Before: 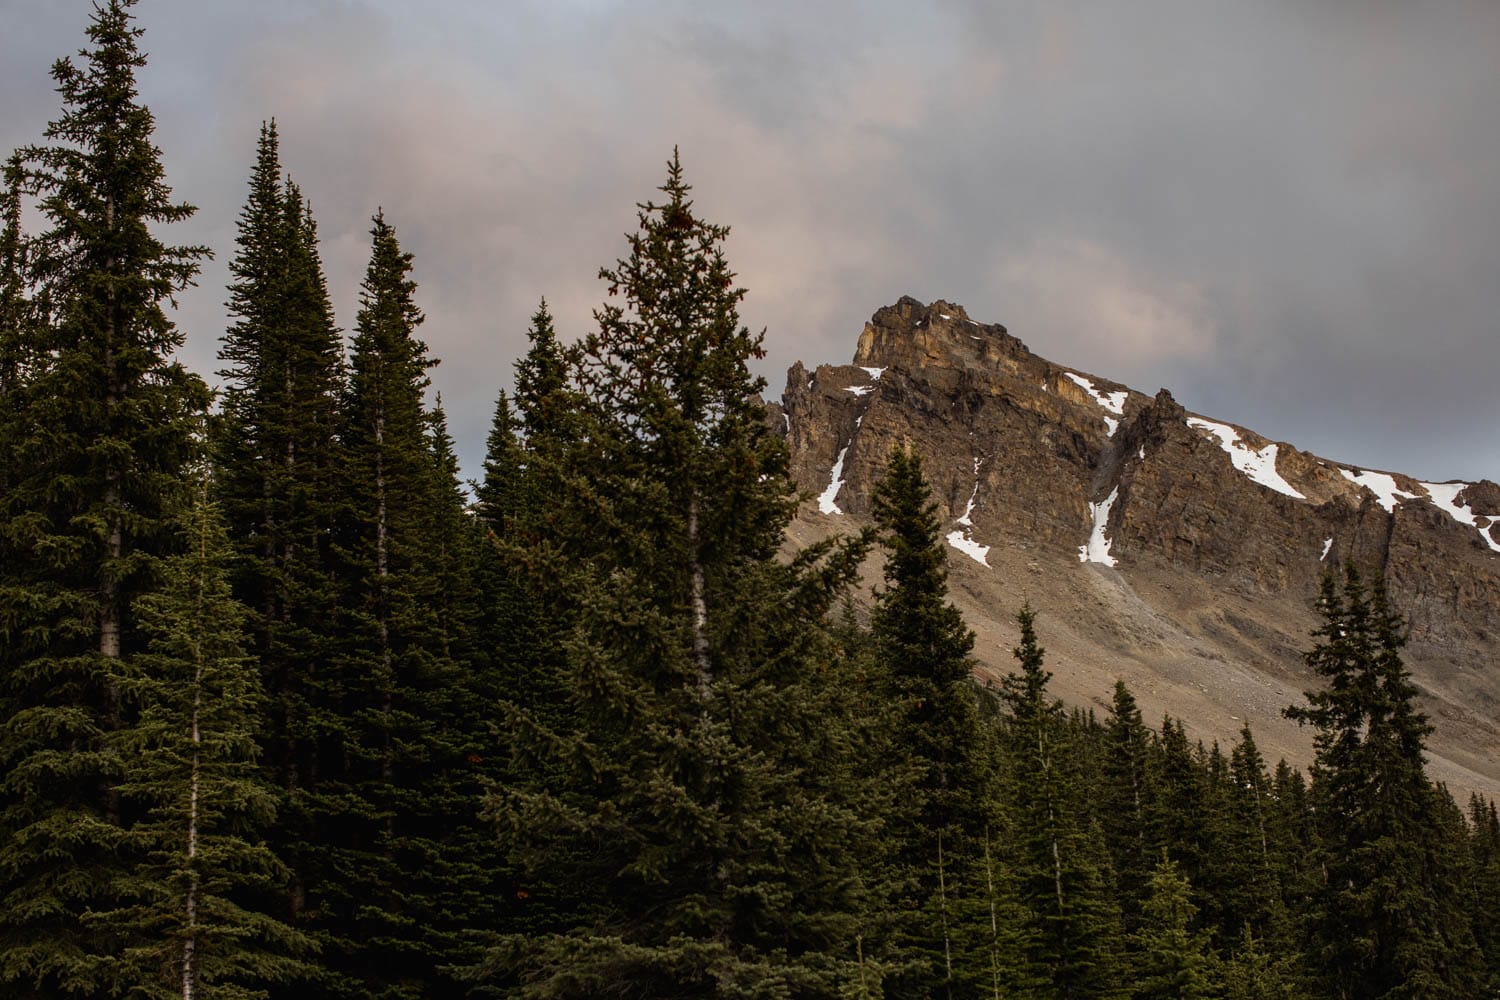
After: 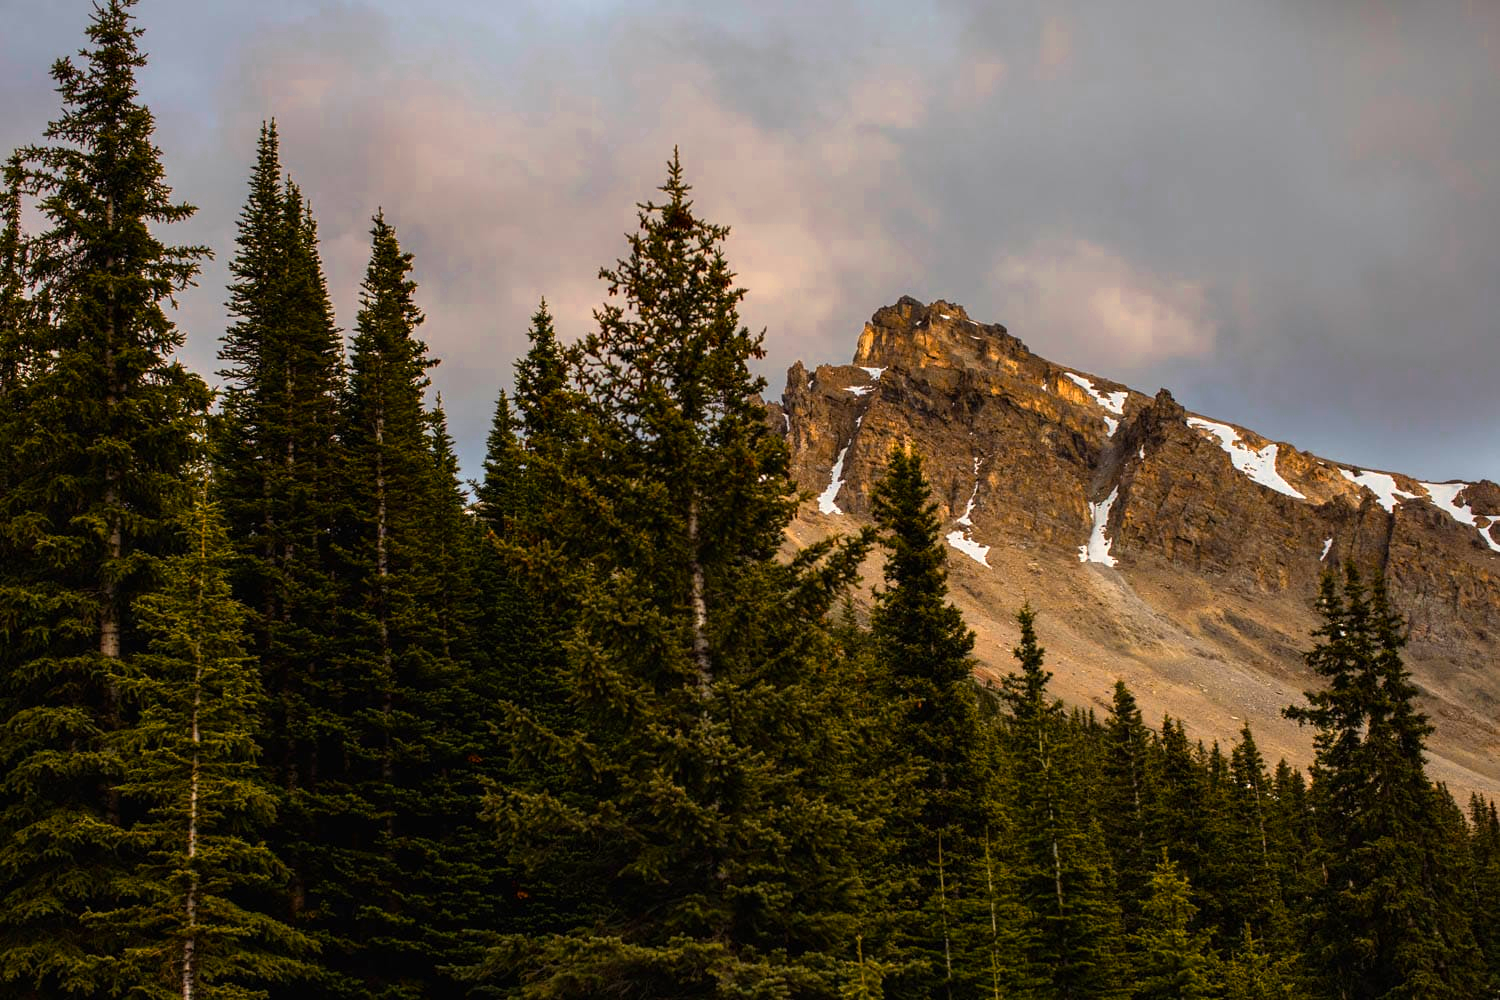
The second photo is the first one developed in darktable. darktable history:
color balance rgb: perceptual saturation grading › global saturation 73.772%, perceptual saturation grading › shadows -29.958%, global vibrance 24.402%
color zones: curves: ch0 [(0.018, 0.548) (0.197, 0.654) (0.425, 0.447) (0.605, 0.658) (0.732, 0.579)]; ch1 [(0.105, 0.531) (0.224, 0.531) (0.386, 0.39) (0.618, 0.456) (0.732, 0.456) (0.956, 0.421)]; ch2 [(0.039, 0.583) (0.215, 0.465) (0.399, 0.544) (0.465, 0.548) (0.614, 0.447) (0.724, 0.43) (0.882, 0.623) (0.956, 0.632)]
